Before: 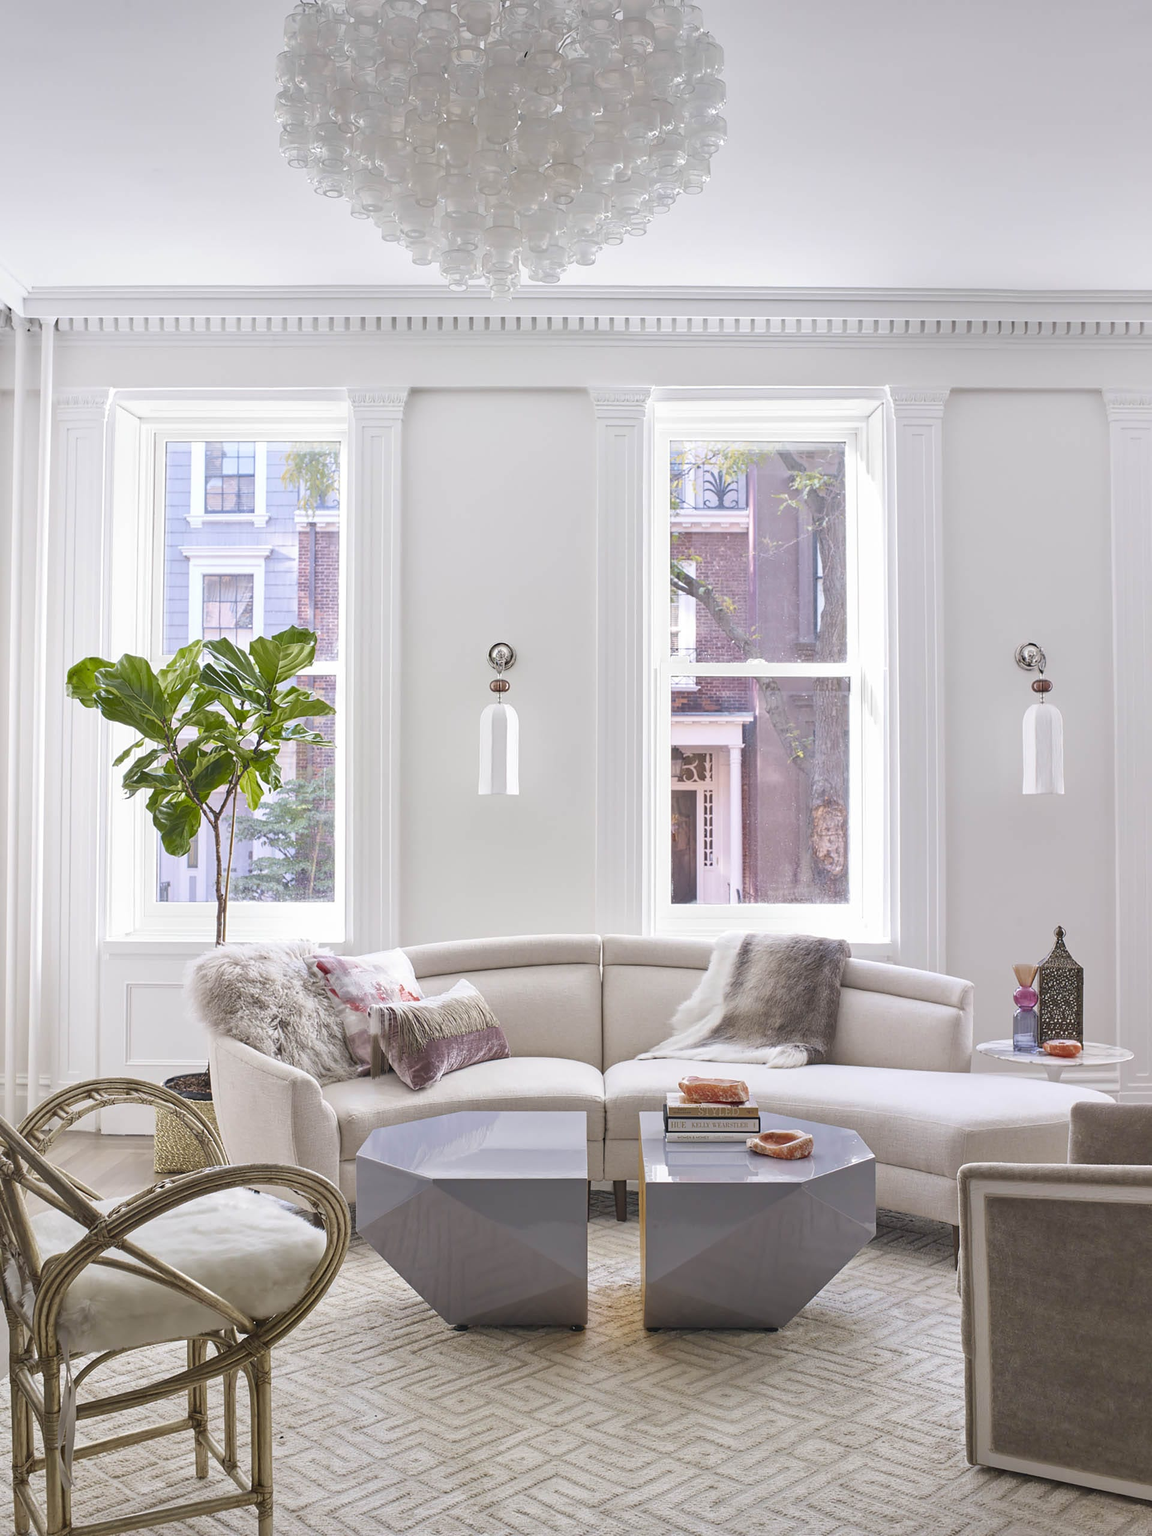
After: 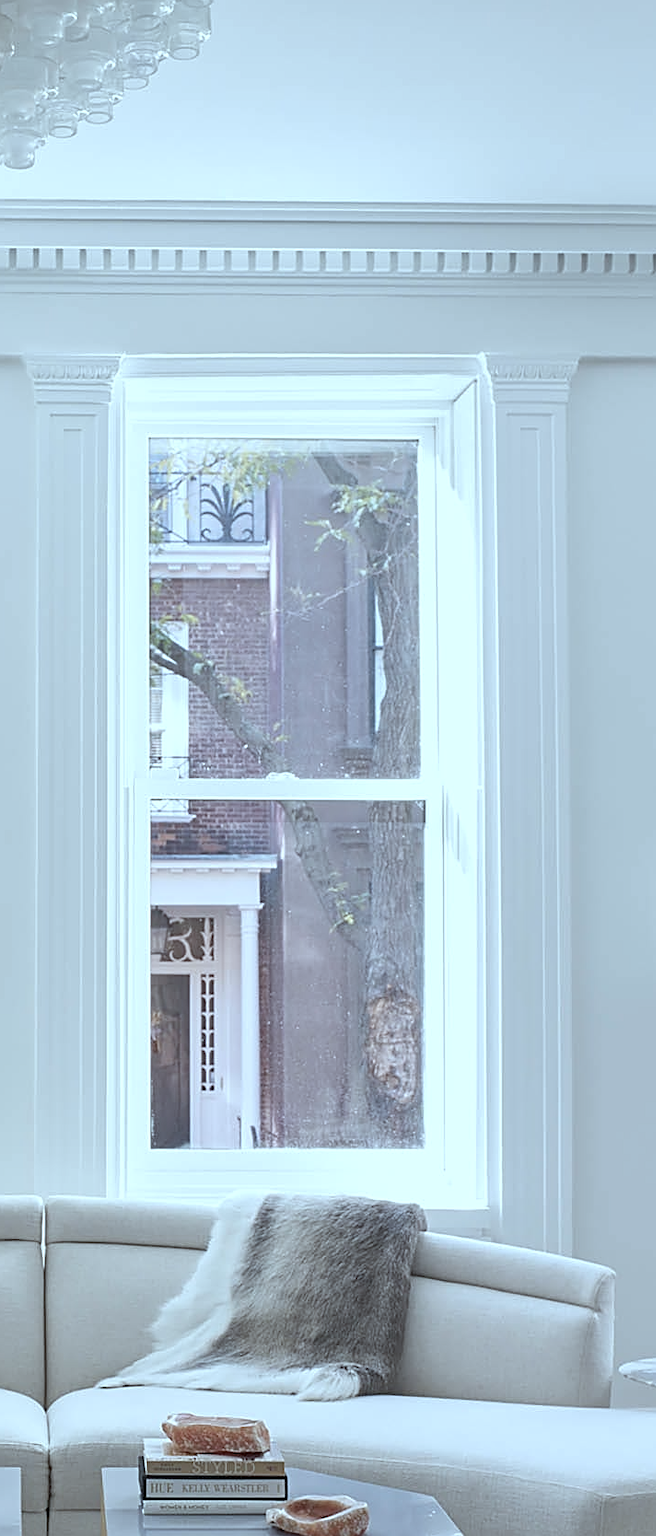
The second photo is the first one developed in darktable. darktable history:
crop and rotate: left 49.754%, top 10.123%, right 13.109%, bottom 24.691%
color correction: highlights a* -13.39, highlights b* -18.08, saturation 0.703
sharpen: amount 0.475
